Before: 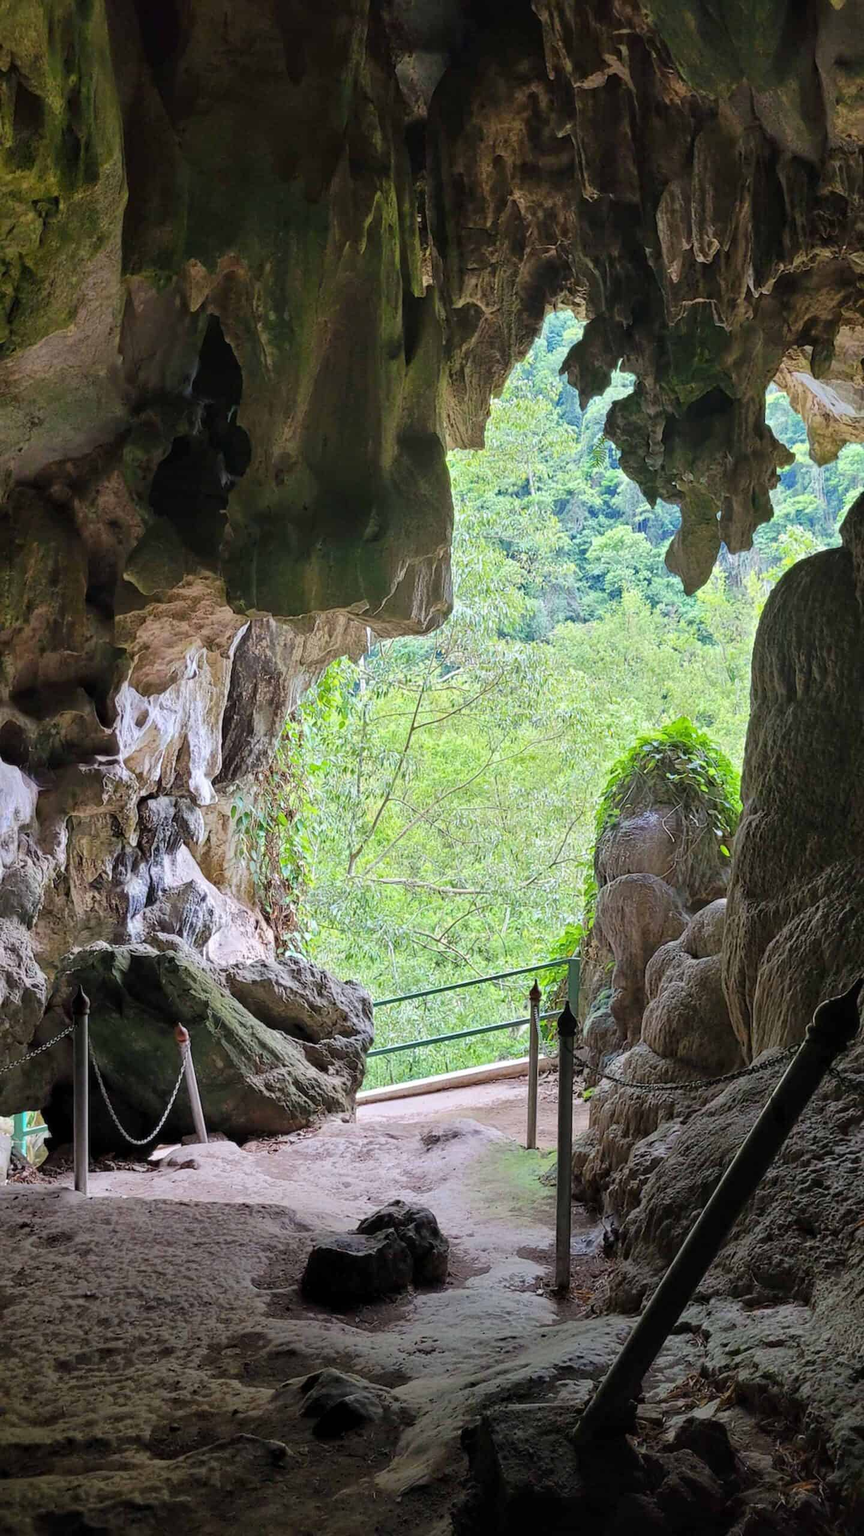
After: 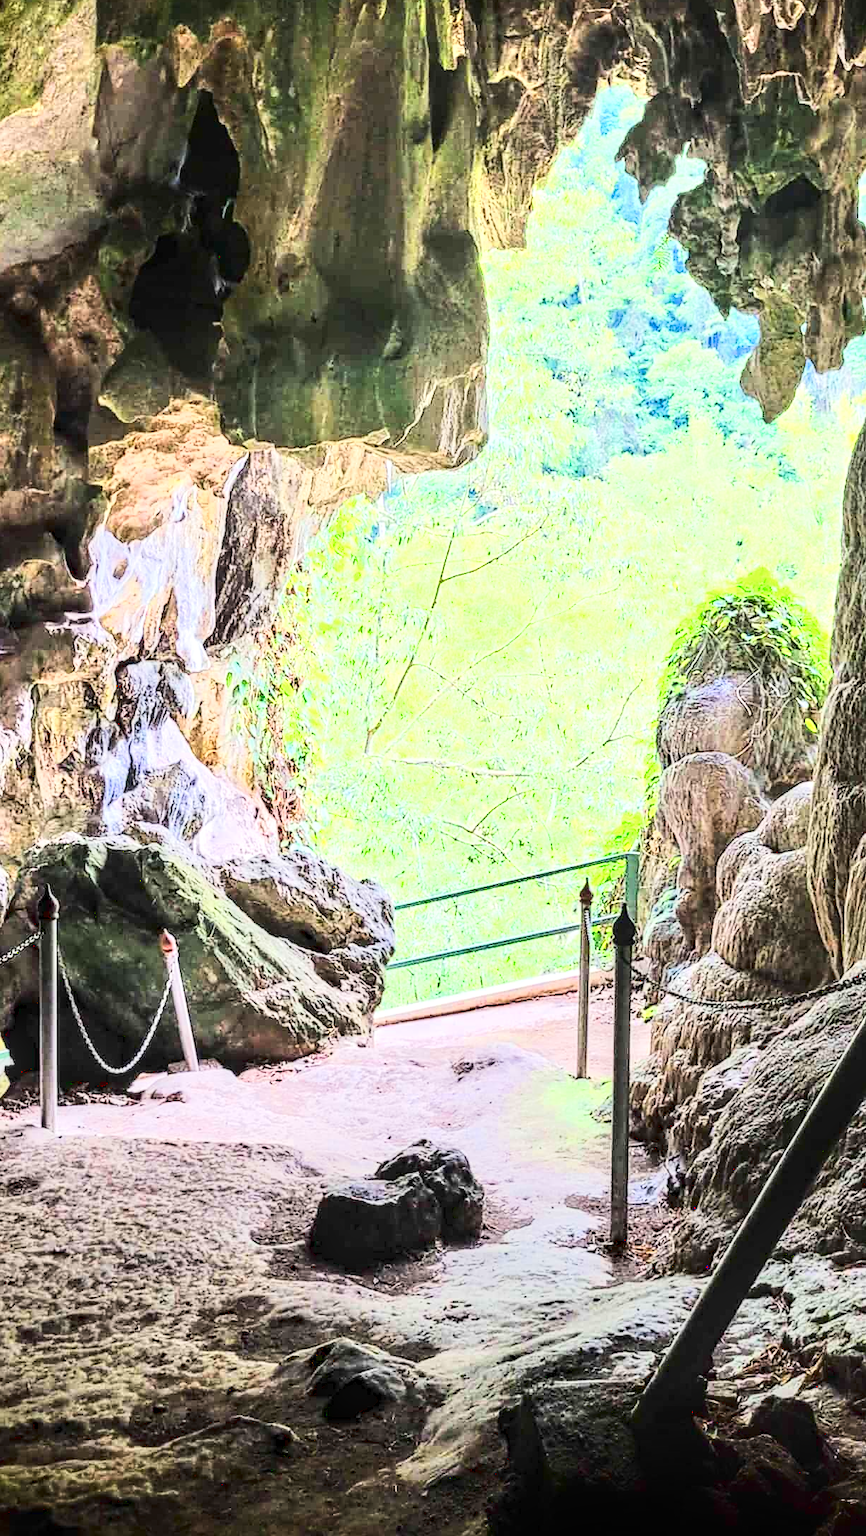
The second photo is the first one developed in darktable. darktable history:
crop and rotate: left 4.661%, top 15.534%, right 10.66%
local contrast: detail 130%
contrast equalizer: octaves 7, y [[0.502, 0.505, 0.512, 0.529, 0.564, 0.588], [0.5 ×6], [0.502, 0.505, 0.512, 0.529, 0.564, 0.588], [0, 0.001, 0.001, 0.004, 0.008, 0.011], [0, 0.001, 0.001, 0.004, 0.008, 0.011]]
levels: mode automatic, levels [0, 0.43, 0.984]
tone curve: curves: ch0 [(0, 0.026) (0.146, 0.158) (0.272, 0.34) (0.434, 0.625) (0.676, 0.871) (0.994, 0.955)]
exposure: black level correction 0, exposure 1.199 EV, compensate highlight preservation false
shadows and highlights: shadows -88.86, highlights -36.83, soften with gaussian
